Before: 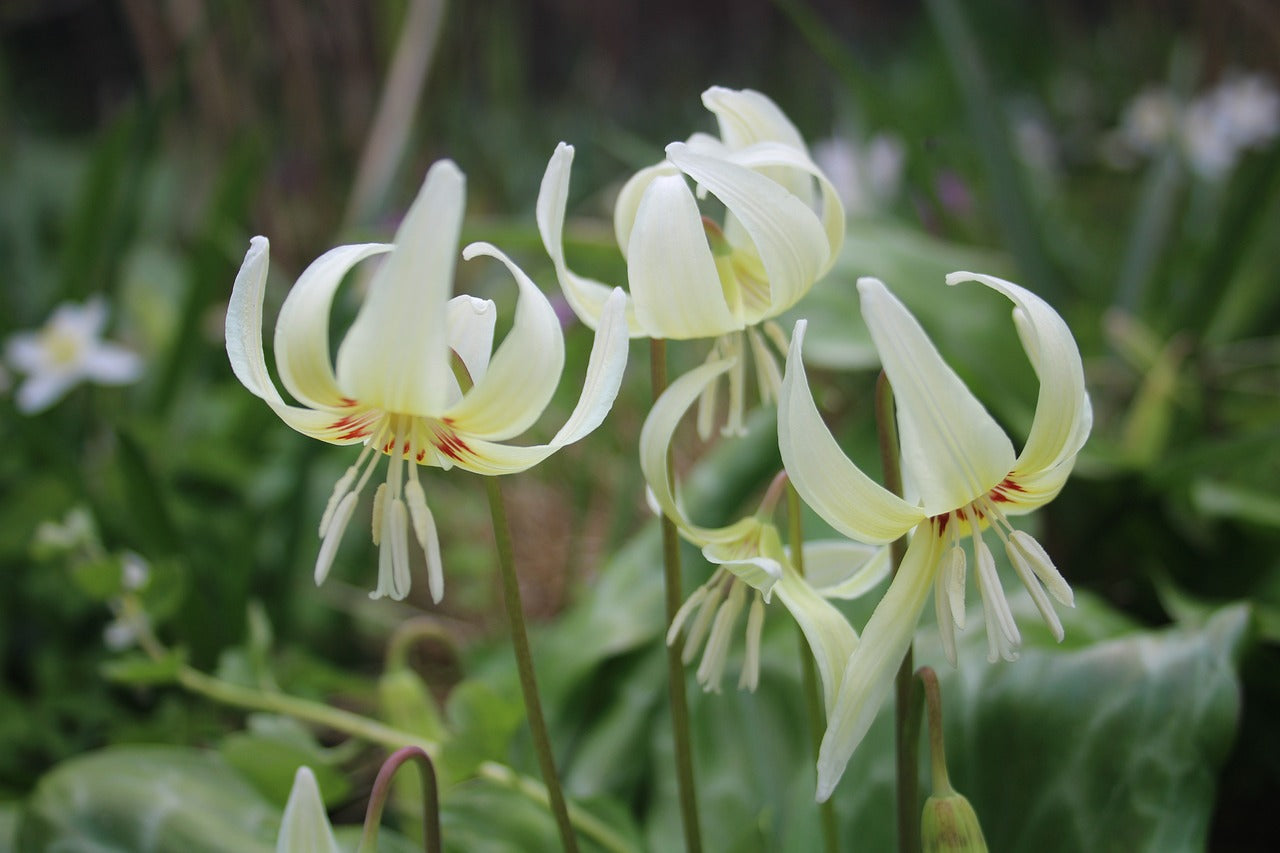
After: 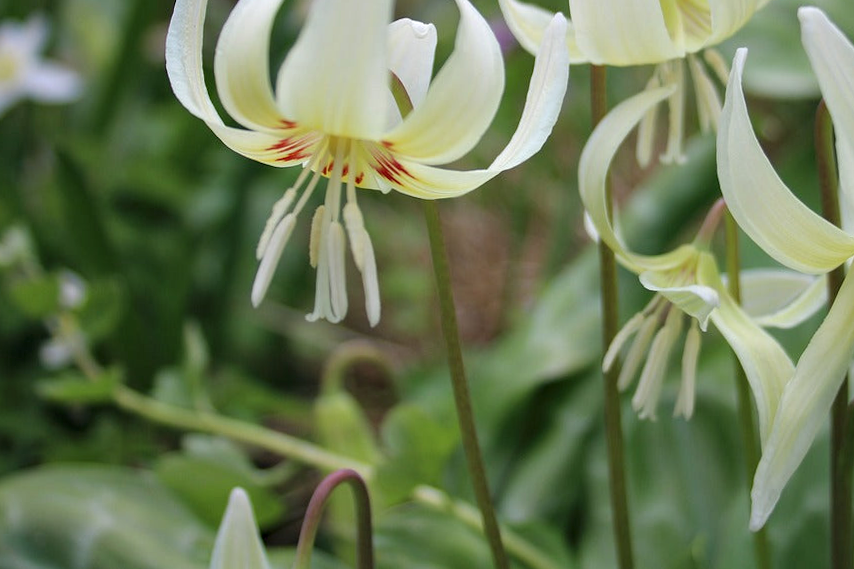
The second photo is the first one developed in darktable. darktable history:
contrast equalizer: octaves 7, y [[0.6 ×6], [0.55 ×6], [0 ×6], [0 ×6], [0 ×6]], mix 0.3
crop and rotate: angle -0.82°, left 3.85%, top 31.828%, right 27.992%
